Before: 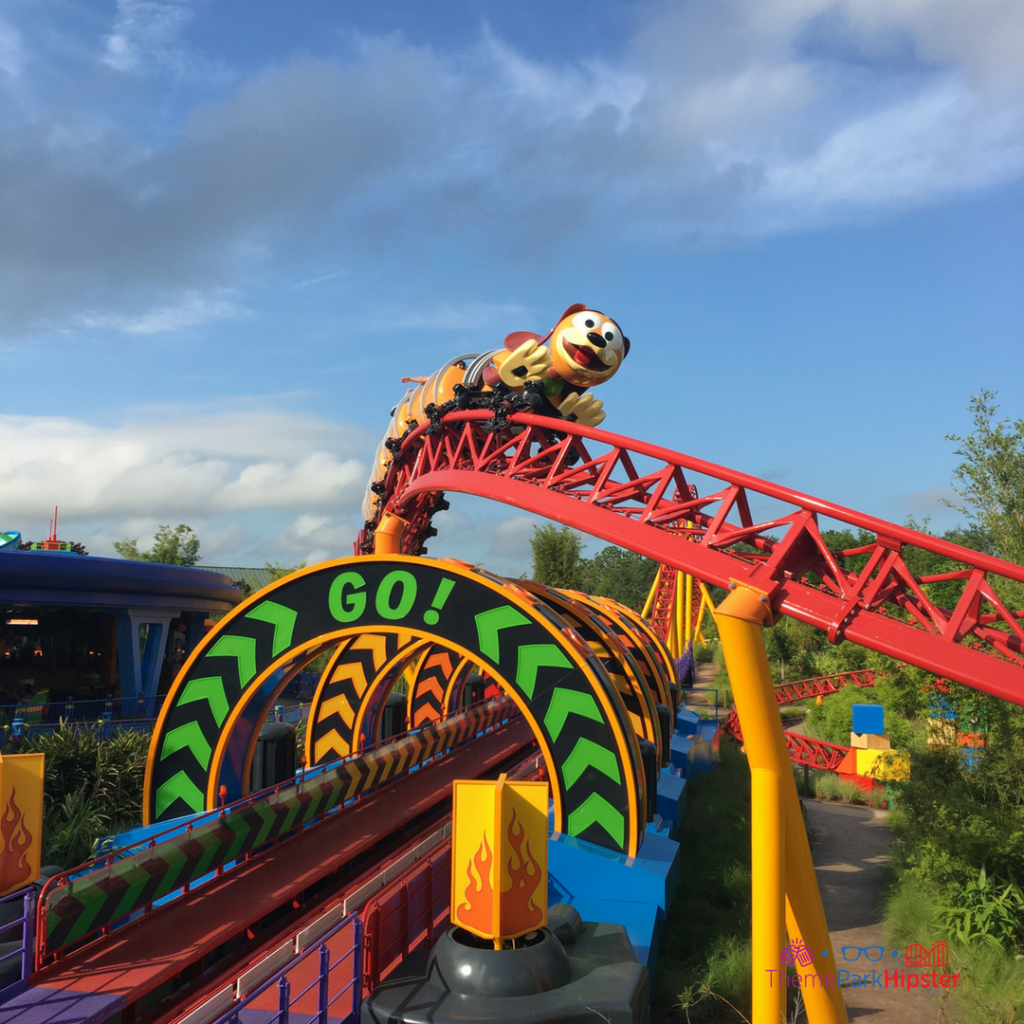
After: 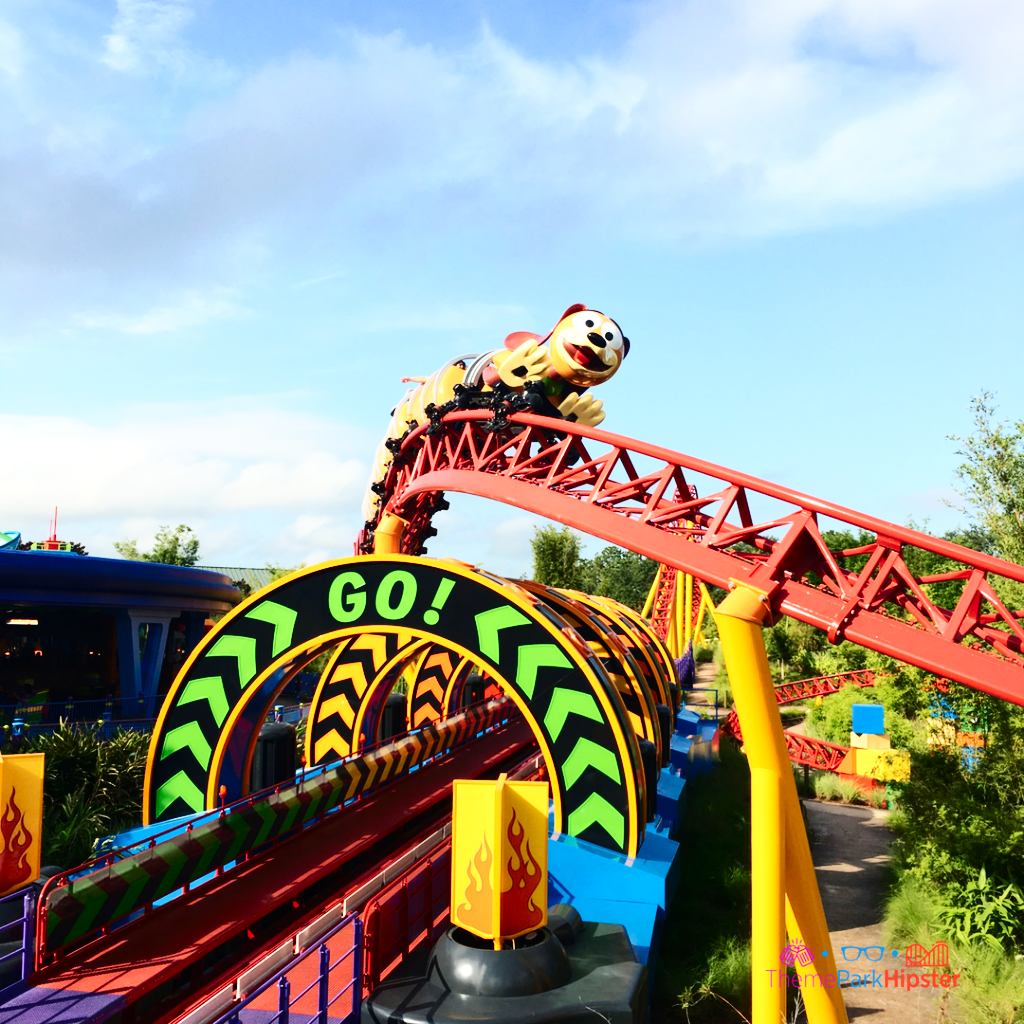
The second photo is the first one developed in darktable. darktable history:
base curve: curves: ch0 [(0, 0) (0.032, 0.025) (0.121, 0.166) (0.206, 0.329) (0.605, 0.79) (1, 1)], preserve colors none
contrast brightness saturation: contrast 0.28
exposure: exposure 0.376 EV, compensate highlight preservation false
